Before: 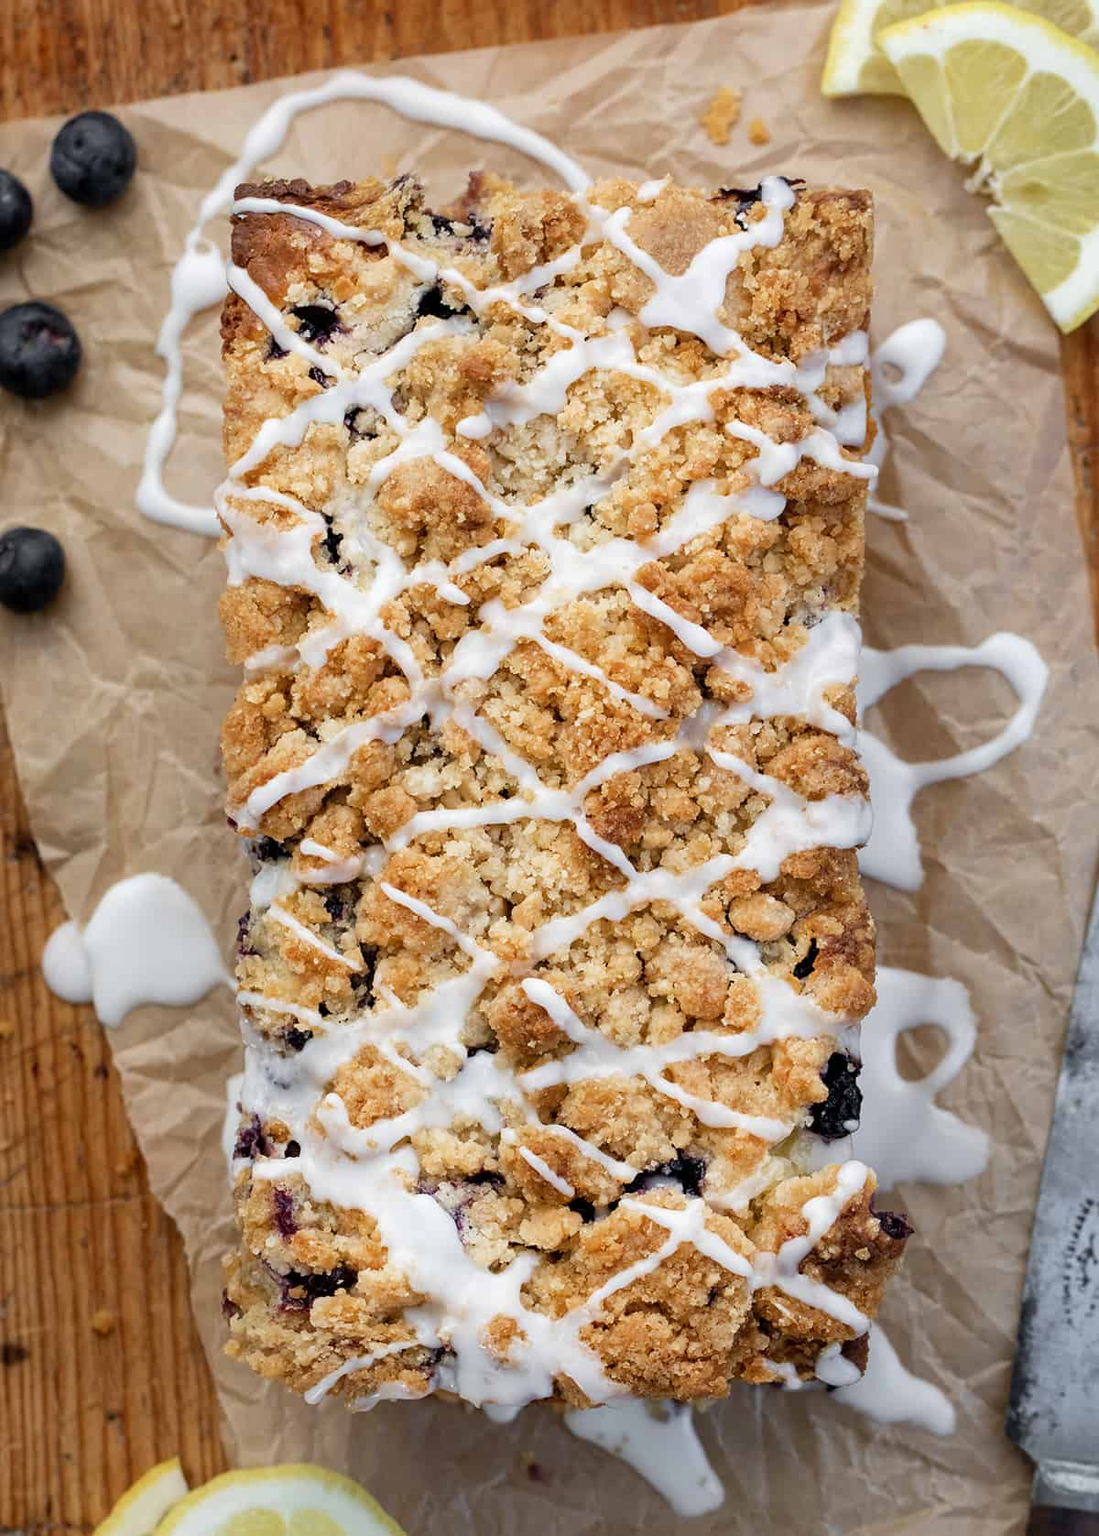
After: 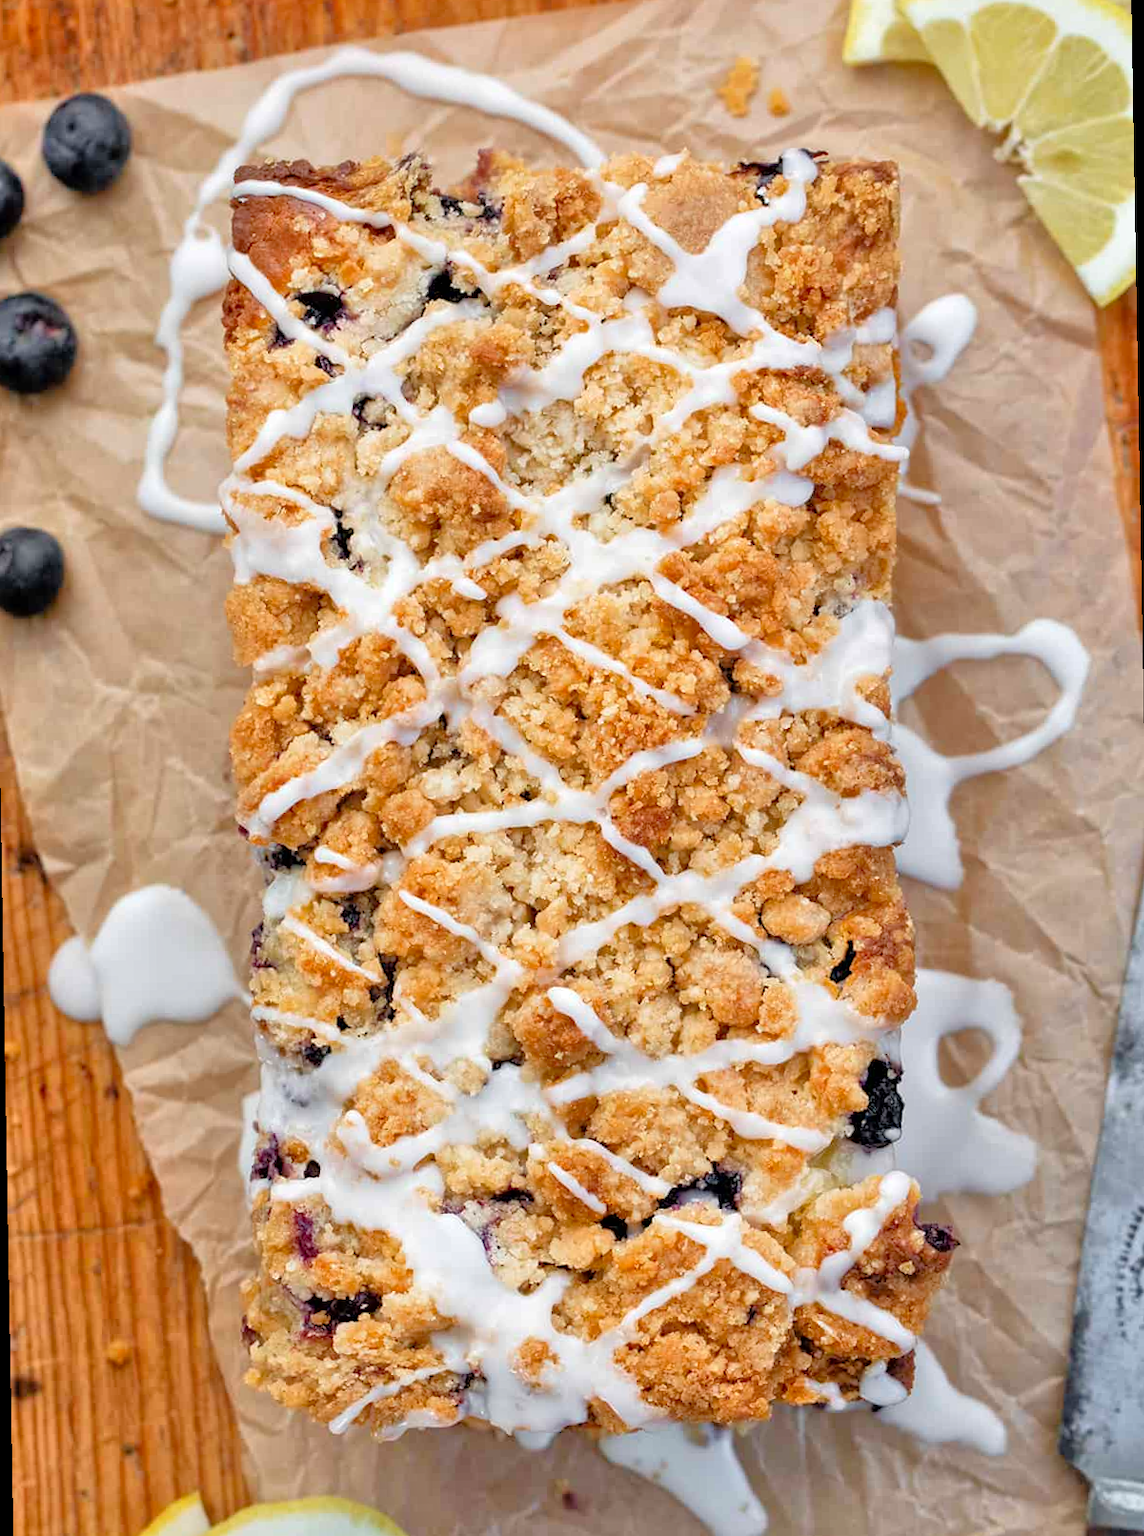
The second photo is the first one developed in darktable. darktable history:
rotate and perspective: rotation -1°, crop left 0.011, crop right 0.989, crop top 0.025, crop bottom 0.975
tone equalizer: -7 EV 0.15 EV, -6 EV 0.6 EV, -5 EV 1.15 EV, -4 EV 1.33 EV, -3 EV 1.15 EV, -2 EV 0.6 EV, -1 EV 0.15 EV, mask exposure compensation -0.5 EV
